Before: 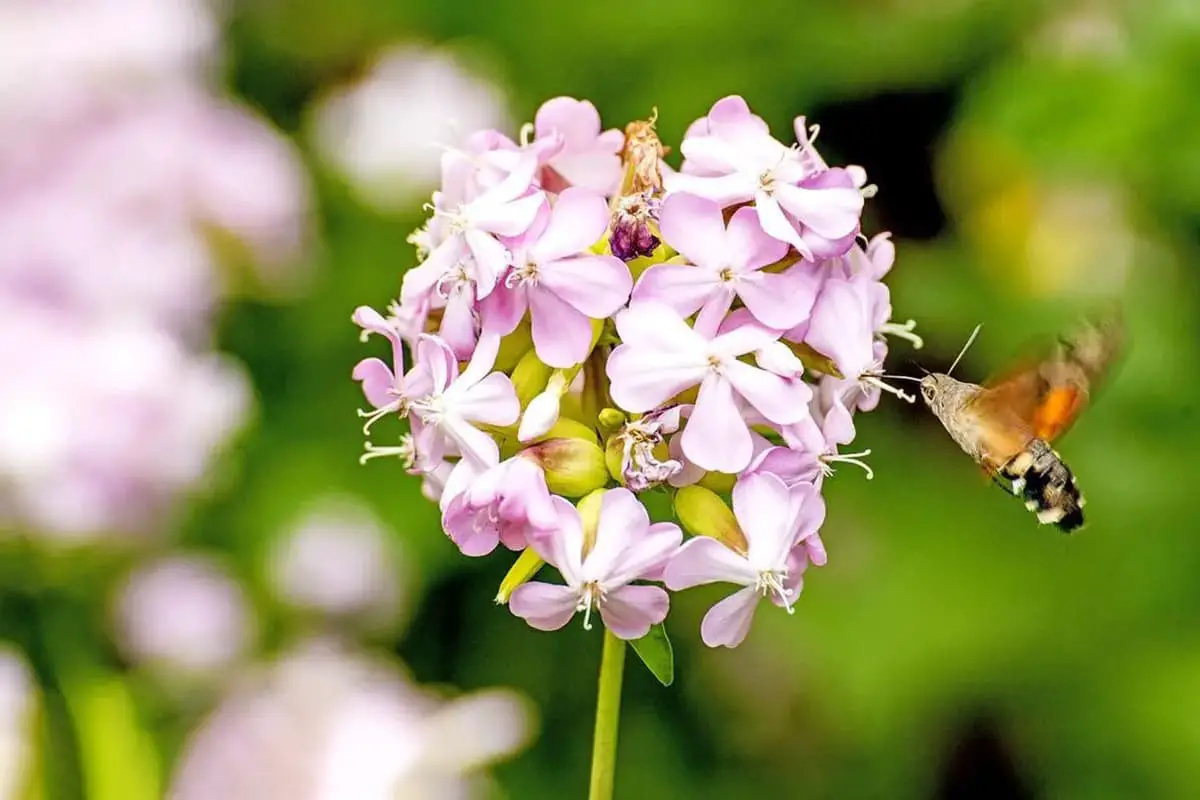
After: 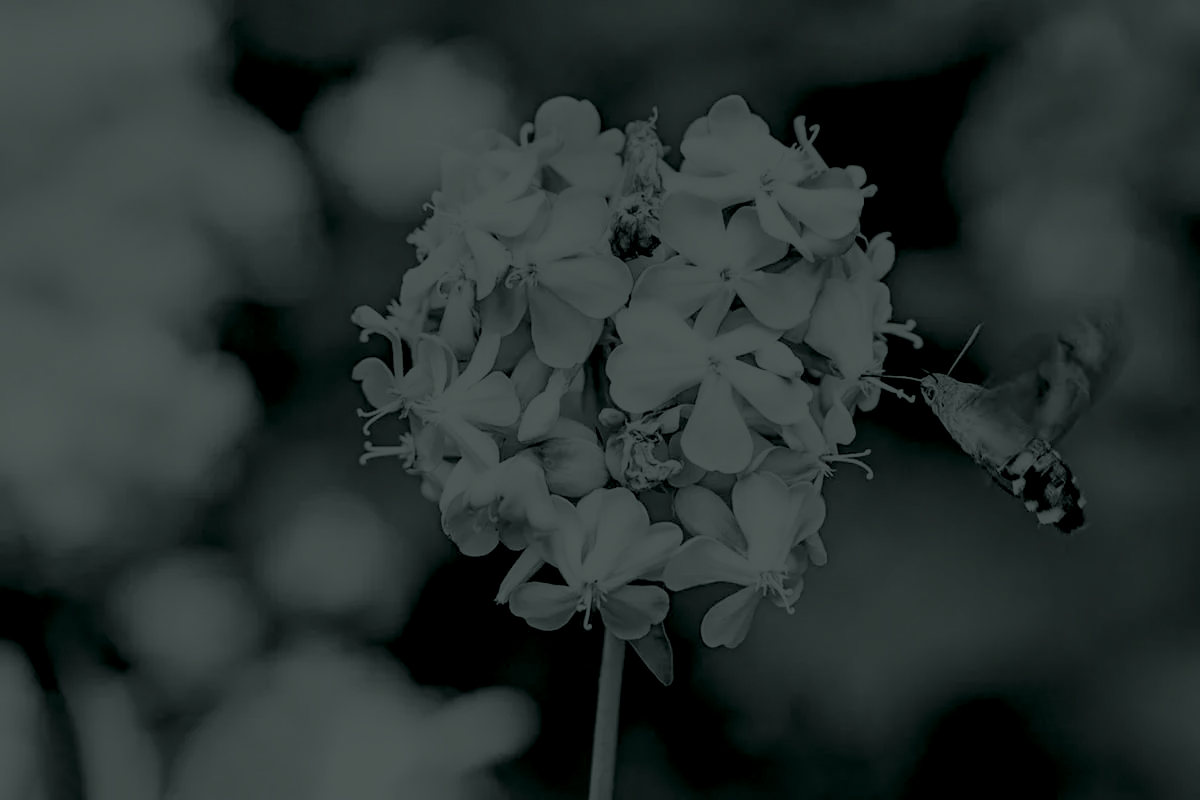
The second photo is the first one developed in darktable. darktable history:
tone equalizer: -8 EV -0.417 EV, -7 EV -0.389 EV, -6 EV -0.333 EV, -5 EV -0.222 EV, -3 EV 0.222 EV, -2 EV 0.333 EV, -1 EV 0.389 EV, +0 EV 0.417 EV, edges refinement/feathering 500, mask exposure compensation -1.57 EV, preserve details no
colorize: hue 90°, saturation 19%, lightness 1.59%, version 1
filmic rgb: threshold 3 EV, hardness 4.17, latitude 50%, contrast 1.1, preserve chrominance max RGB, color science v6 (2022), contrast in shadows safe, contrast in highlights safe, enable highlight reconstruction true
